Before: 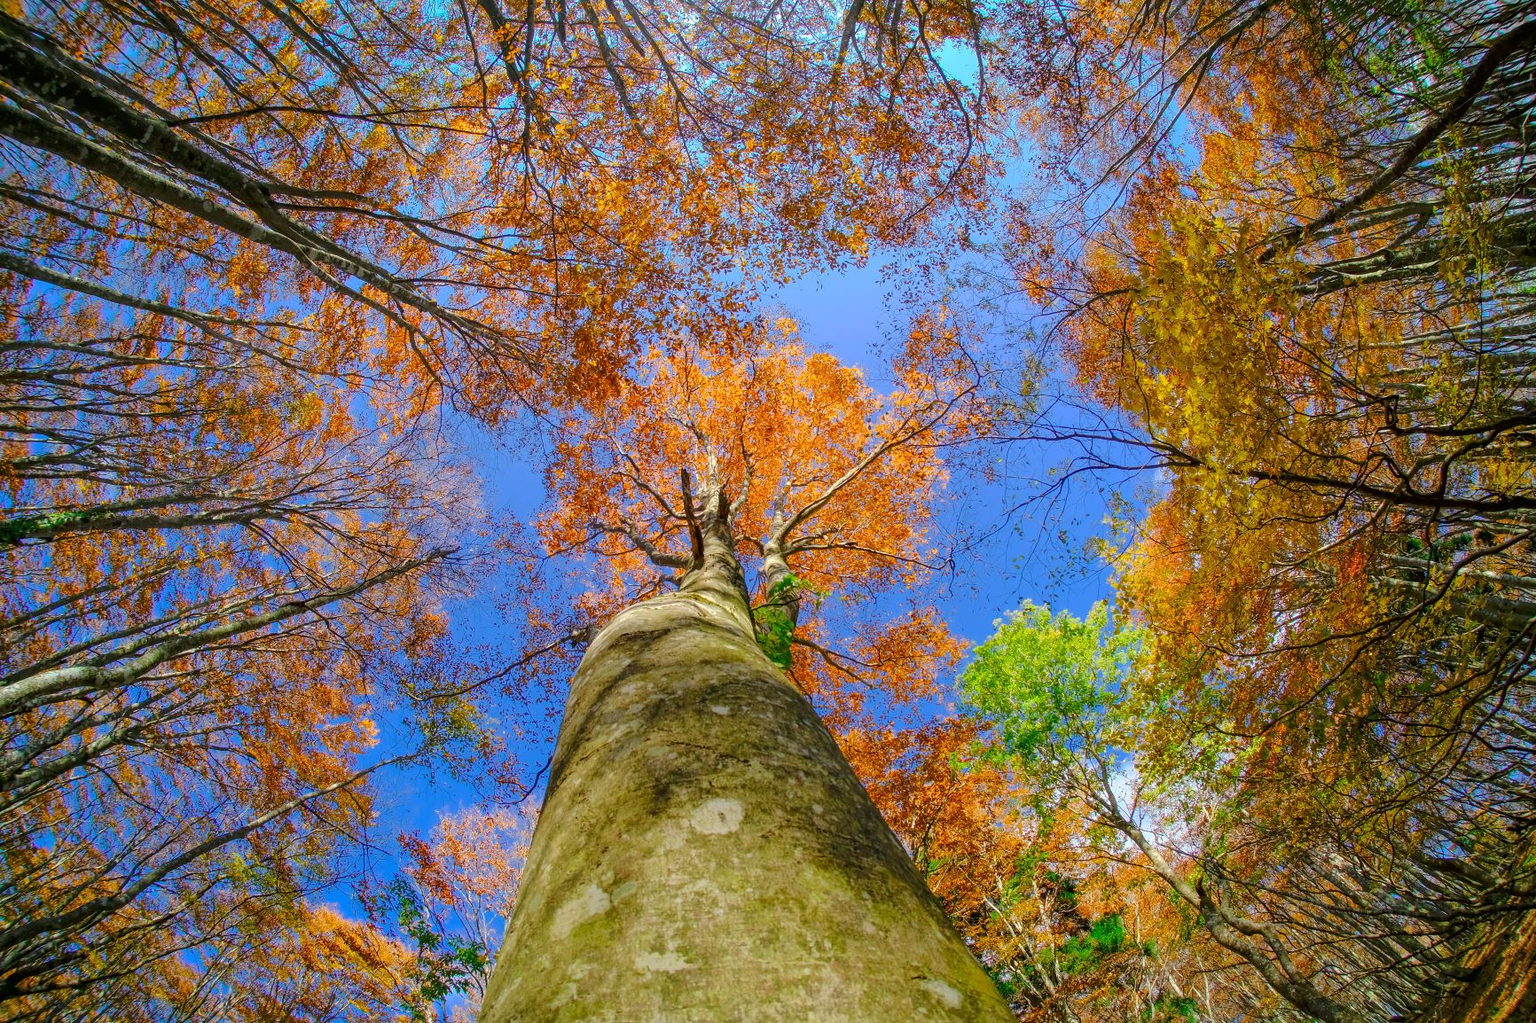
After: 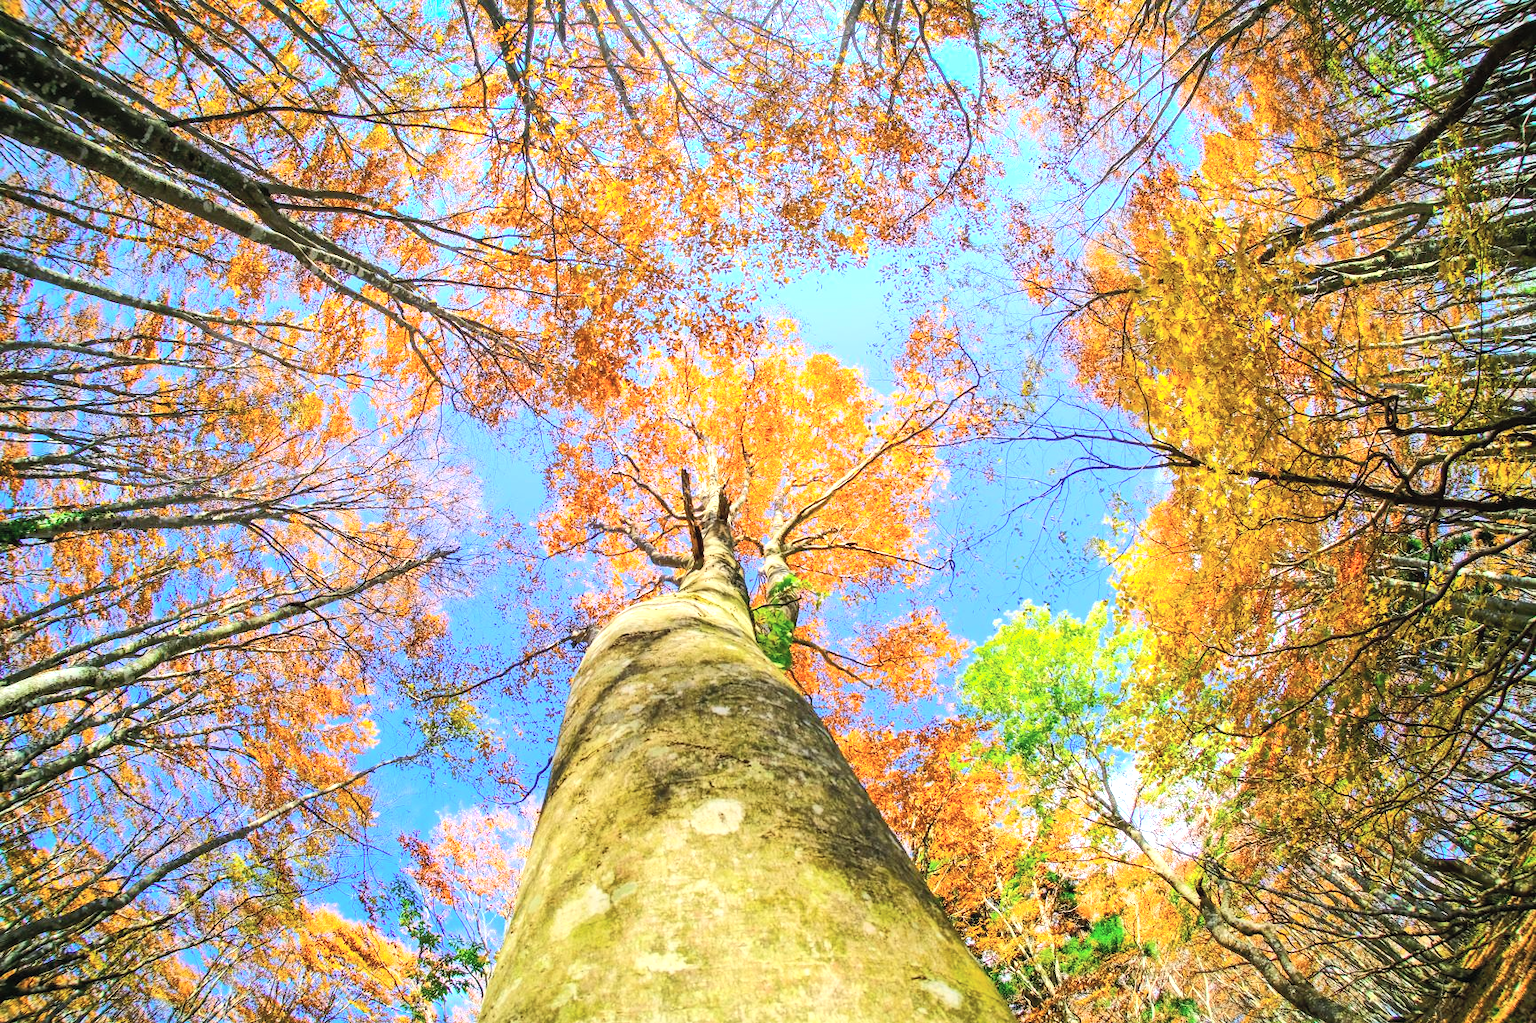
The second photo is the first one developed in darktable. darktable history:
contrast brightness saturation: contrast 0.14, brightness 0.21
exposure: black level correction 0, exposure 0.7 EV, compensate exposure bias true, compensate highlight preservation false
tone equalizer: -8 EV -0.417 EV, -7 EV -0.389 EV, -6 EV -0.333 EV, -5 EV -0.222 EV, -3 EV 0.222 EV, -2 EV 0.333 EV, -1 EV 0.389 EV, +0 EV 0.417 EV, edges refinement/feathering 500, mask exposure compensation -1.57 EV, preserve details no
